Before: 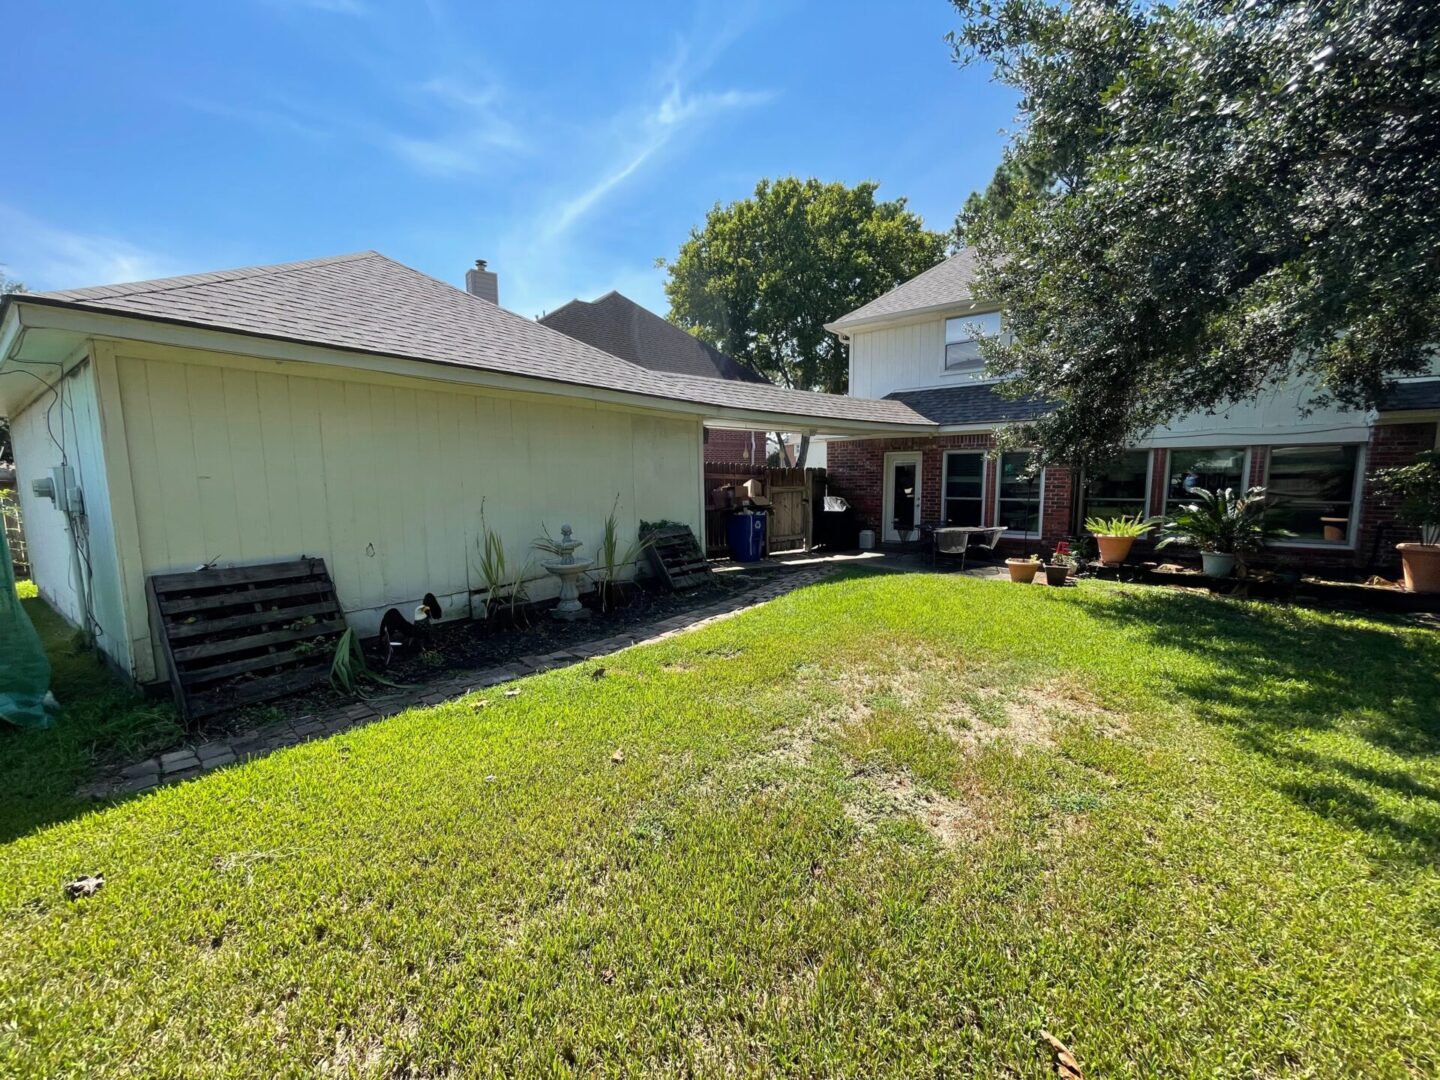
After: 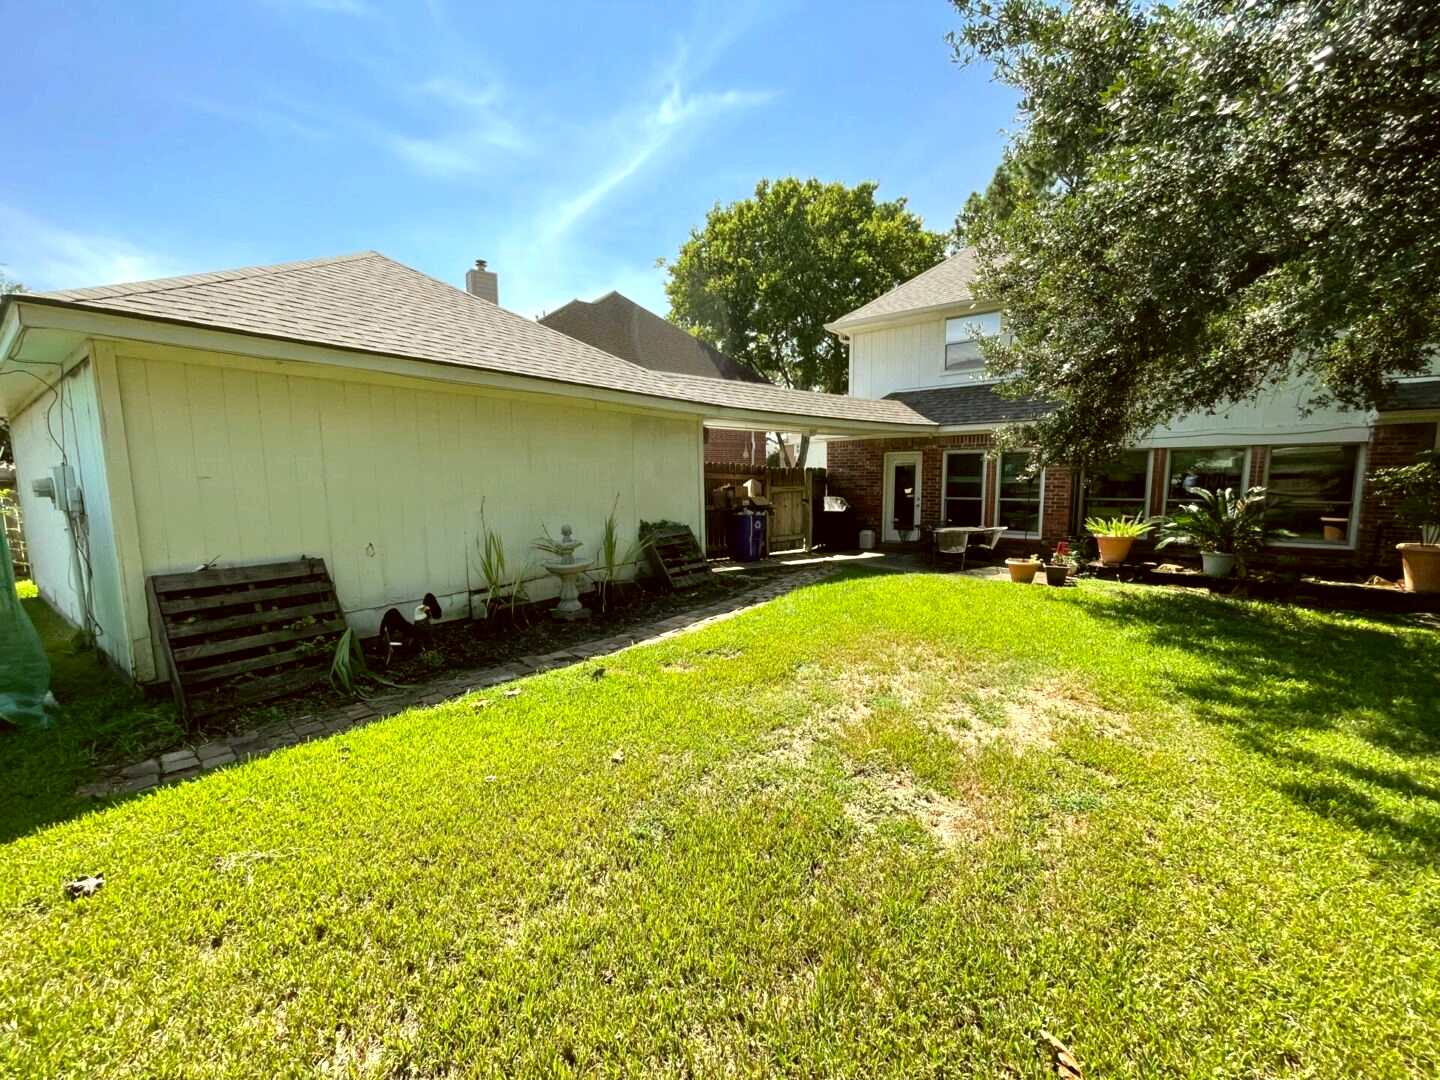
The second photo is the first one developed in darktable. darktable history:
color correction: highlights a* -1.43, highlights b* 10.12, shadows a* 0.395, shadows b* 19.35
exposure: black level correction 0.001, exposure 0.5 EV, compensate exposure bias true, compensate highlight preservation false
